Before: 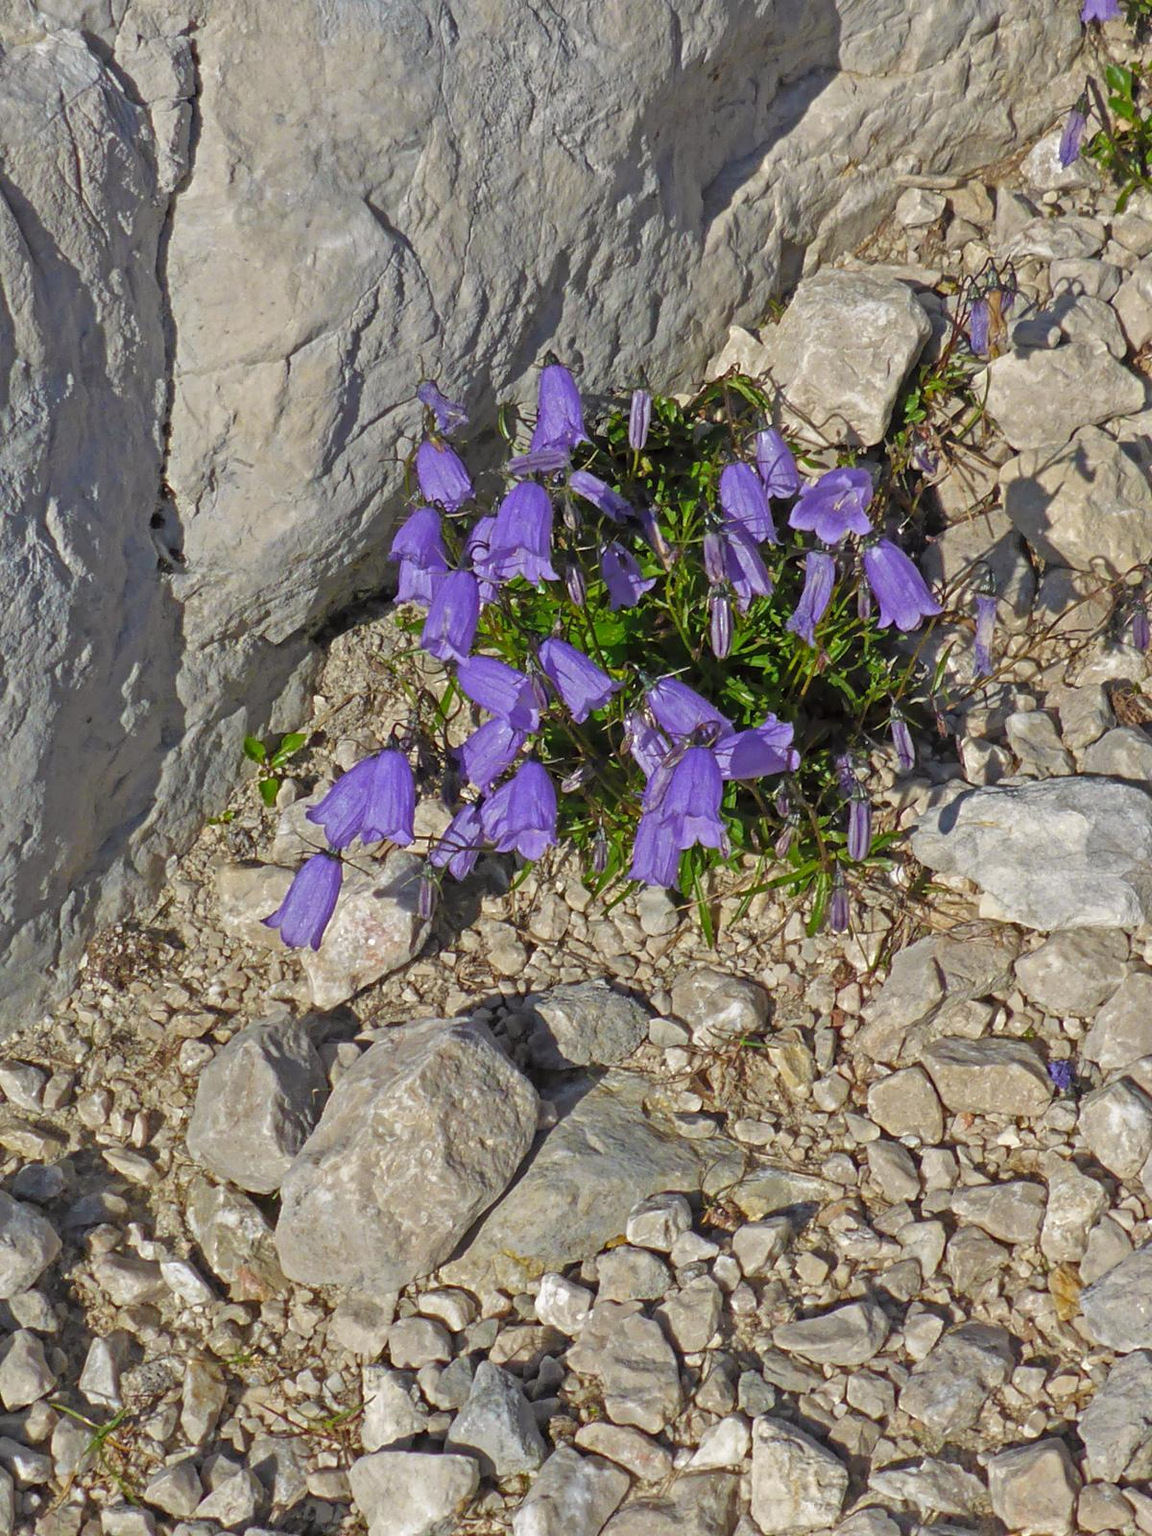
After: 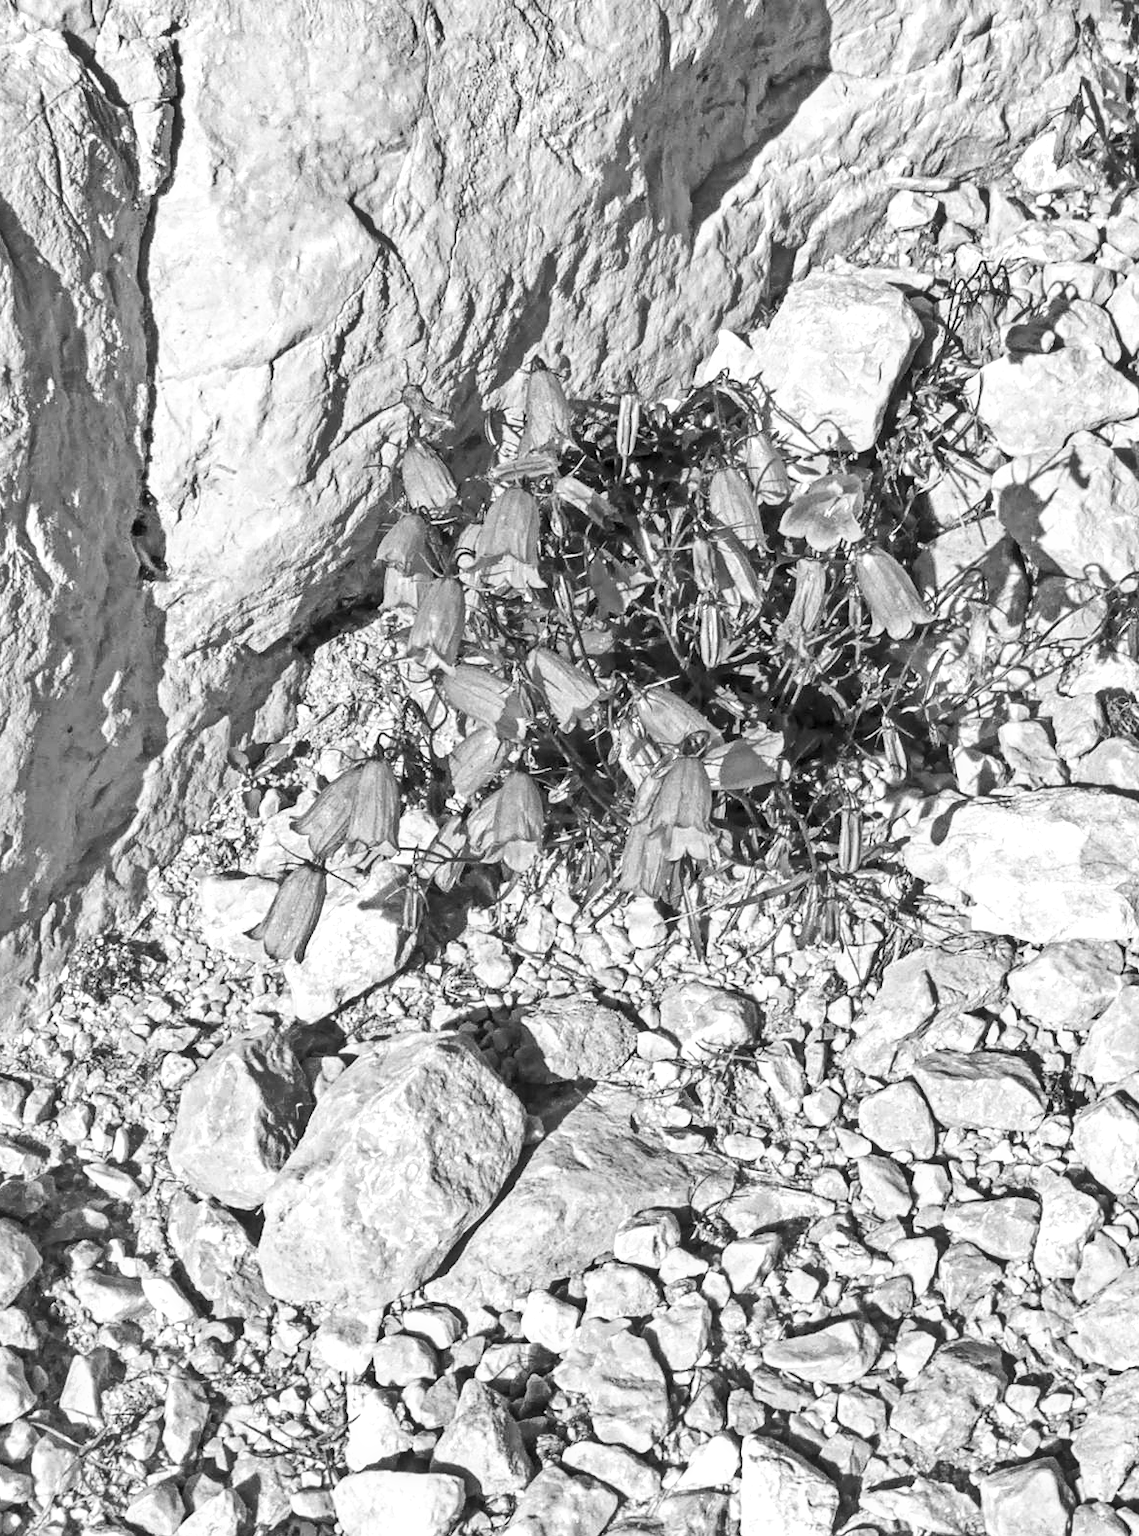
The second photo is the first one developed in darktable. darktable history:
shadows and highlights: low approximation 0.01, soften with gaussian
monochrome: on, module defaults
crop and rotate: left 1.774%, right 0.633%, bottom 1.28%
color balance: lift [1.001, 1.007, 1, 0.993], gamma [1.023, 1.026, 1.01, 0.974], gain [0.964, 1.059, 1.073, 0.927]
local contrast: on, module defaults
contrast brightness saturation: contrast 0.23, brightness 0.1, saturation 0.29
exposure: black level correction 0.001, exposure 1.05 EV, compensate exposure bias true, compensate highlight preservation false
